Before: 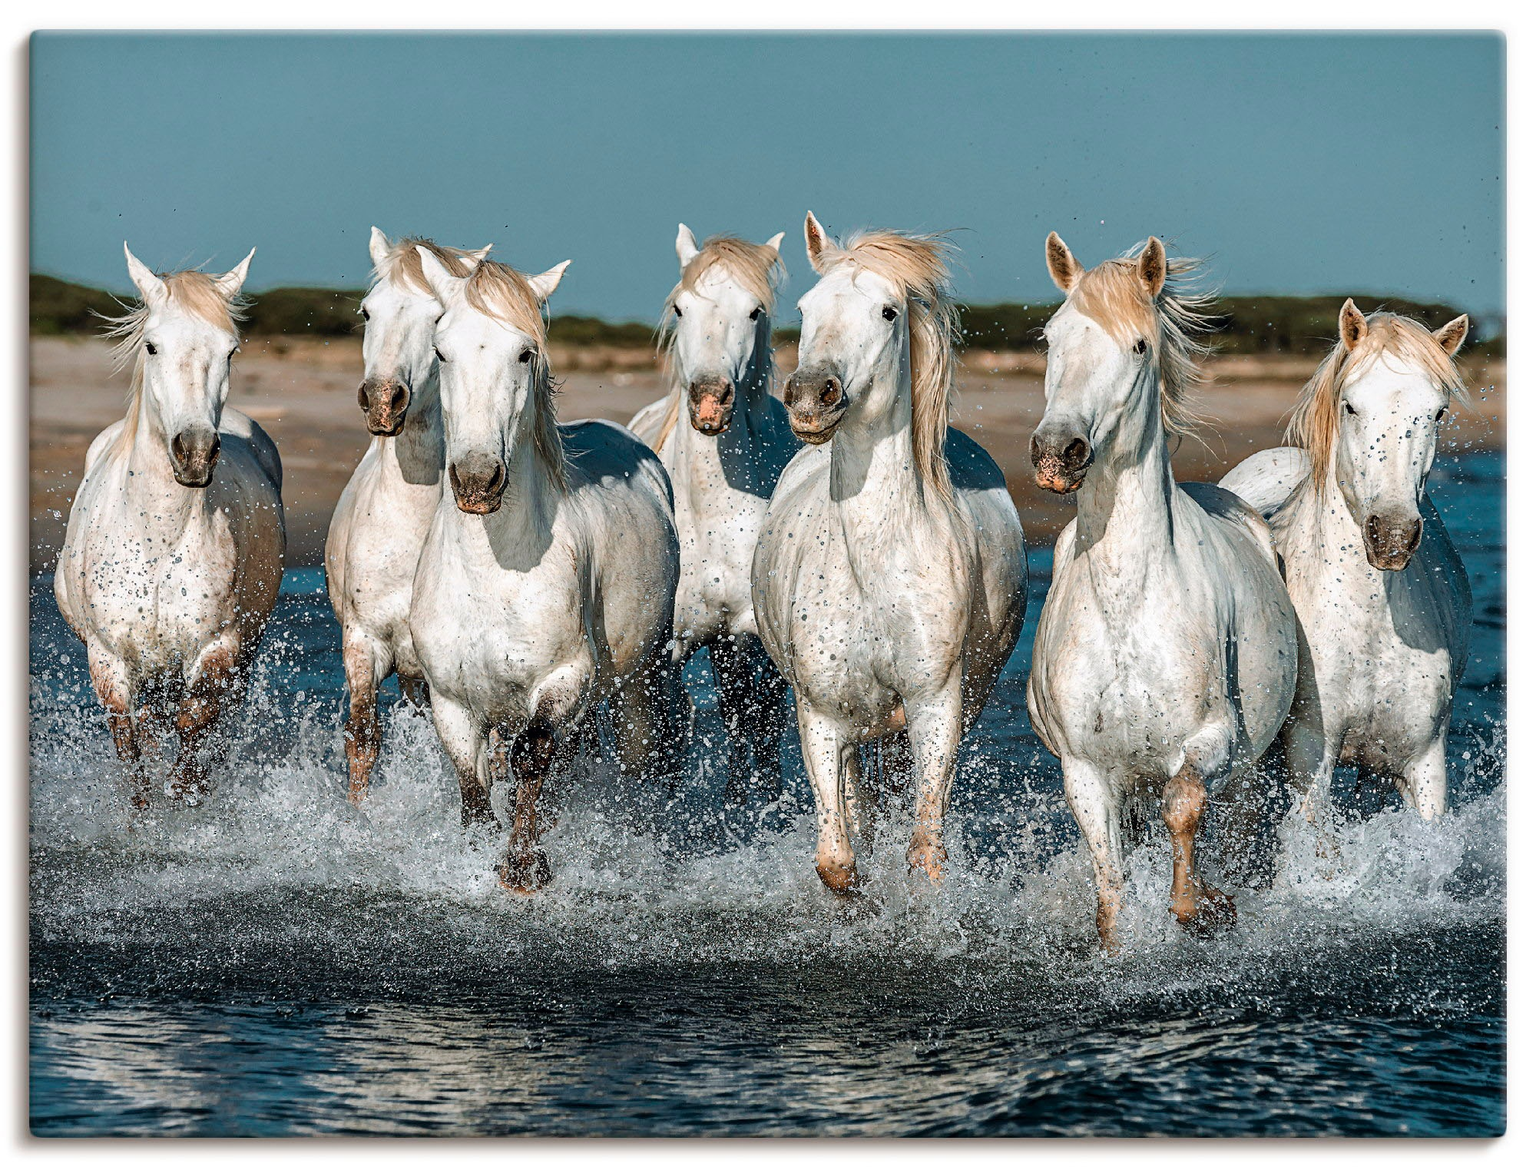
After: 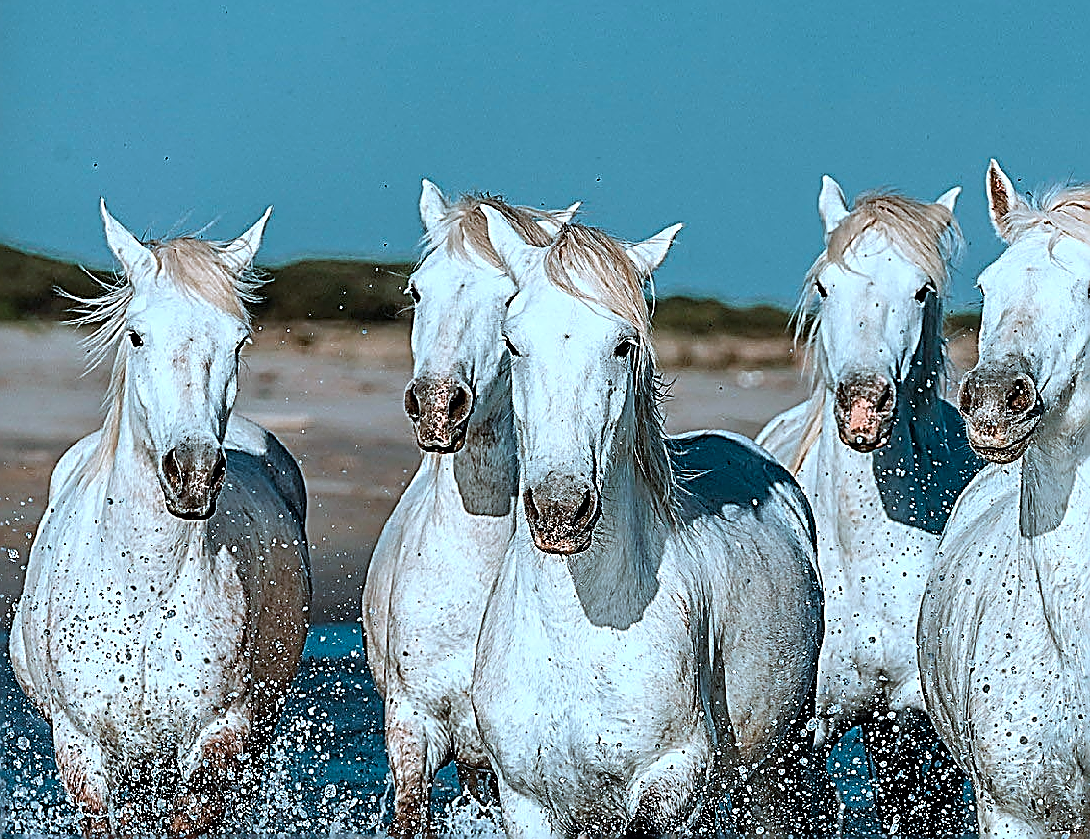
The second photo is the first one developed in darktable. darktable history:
sharpen: amount 1.987
color correction: highlights a* -9.65, highlights b* -21.18
crop and rotate: left 3.064%, top 7.611%, right 42.398%, bottom 37.143%
